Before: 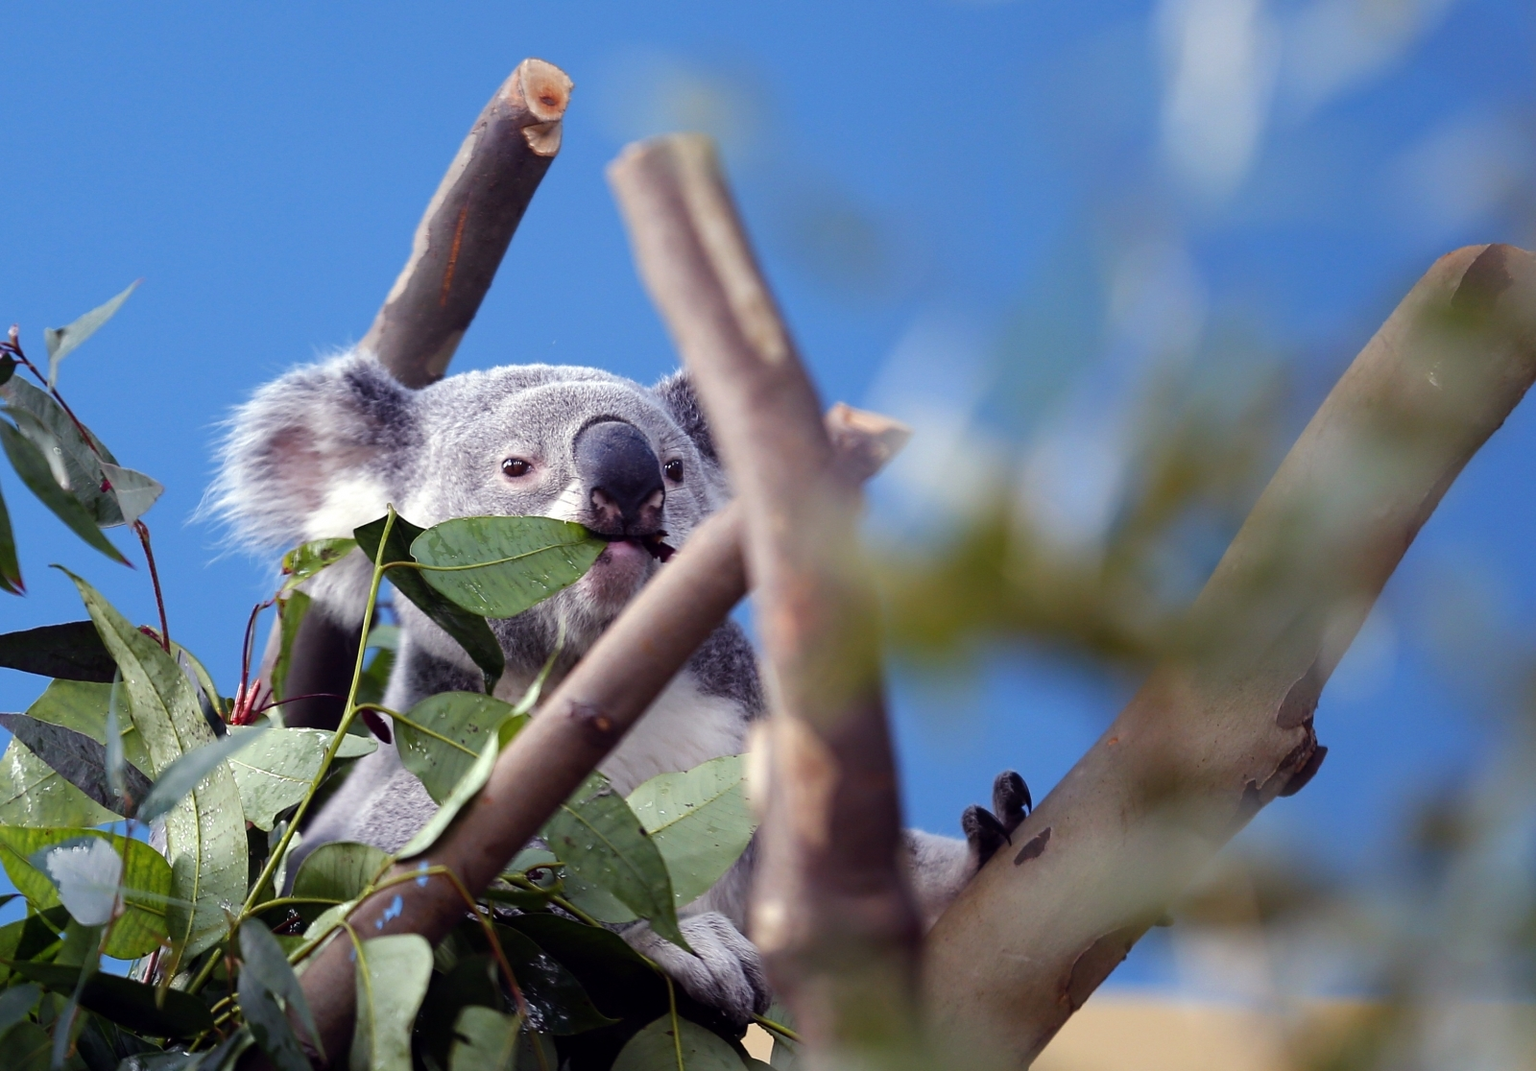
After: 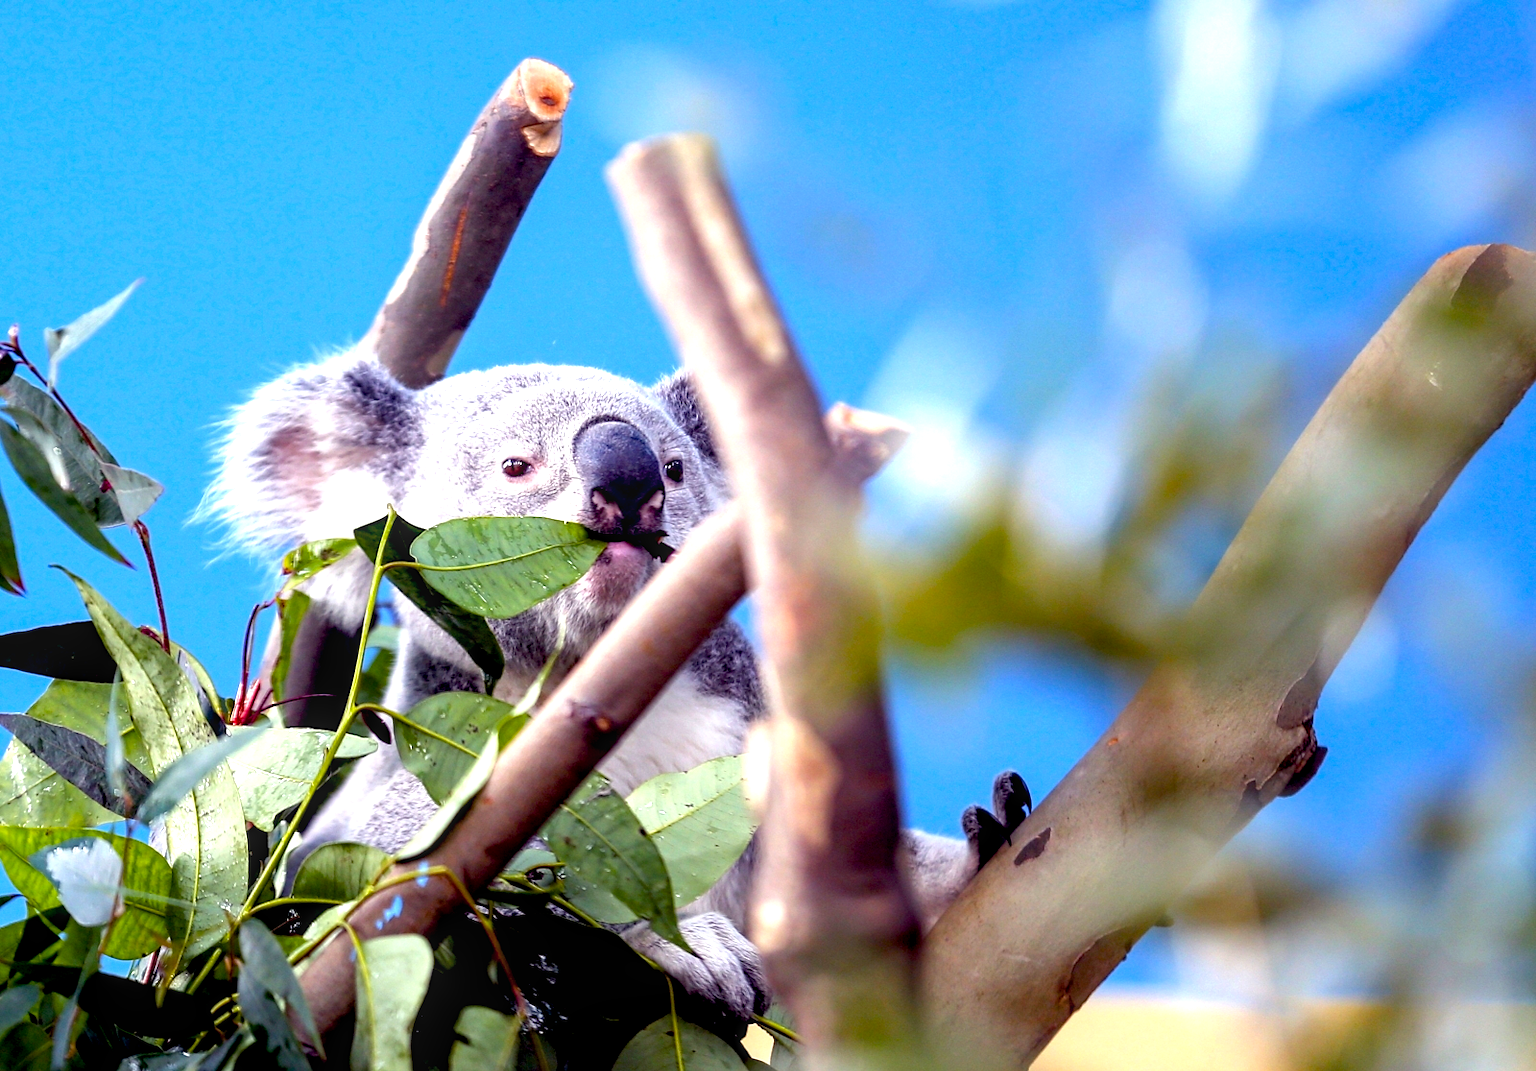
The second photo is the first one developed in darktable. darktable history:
exposure: black level correction 0.01, exposure 1 EV, compensate highlight preservation false
color balance rgb: perceptual saturation grading › global saturation 20%, global vibrance 20%
local contrast: on, module defaults
